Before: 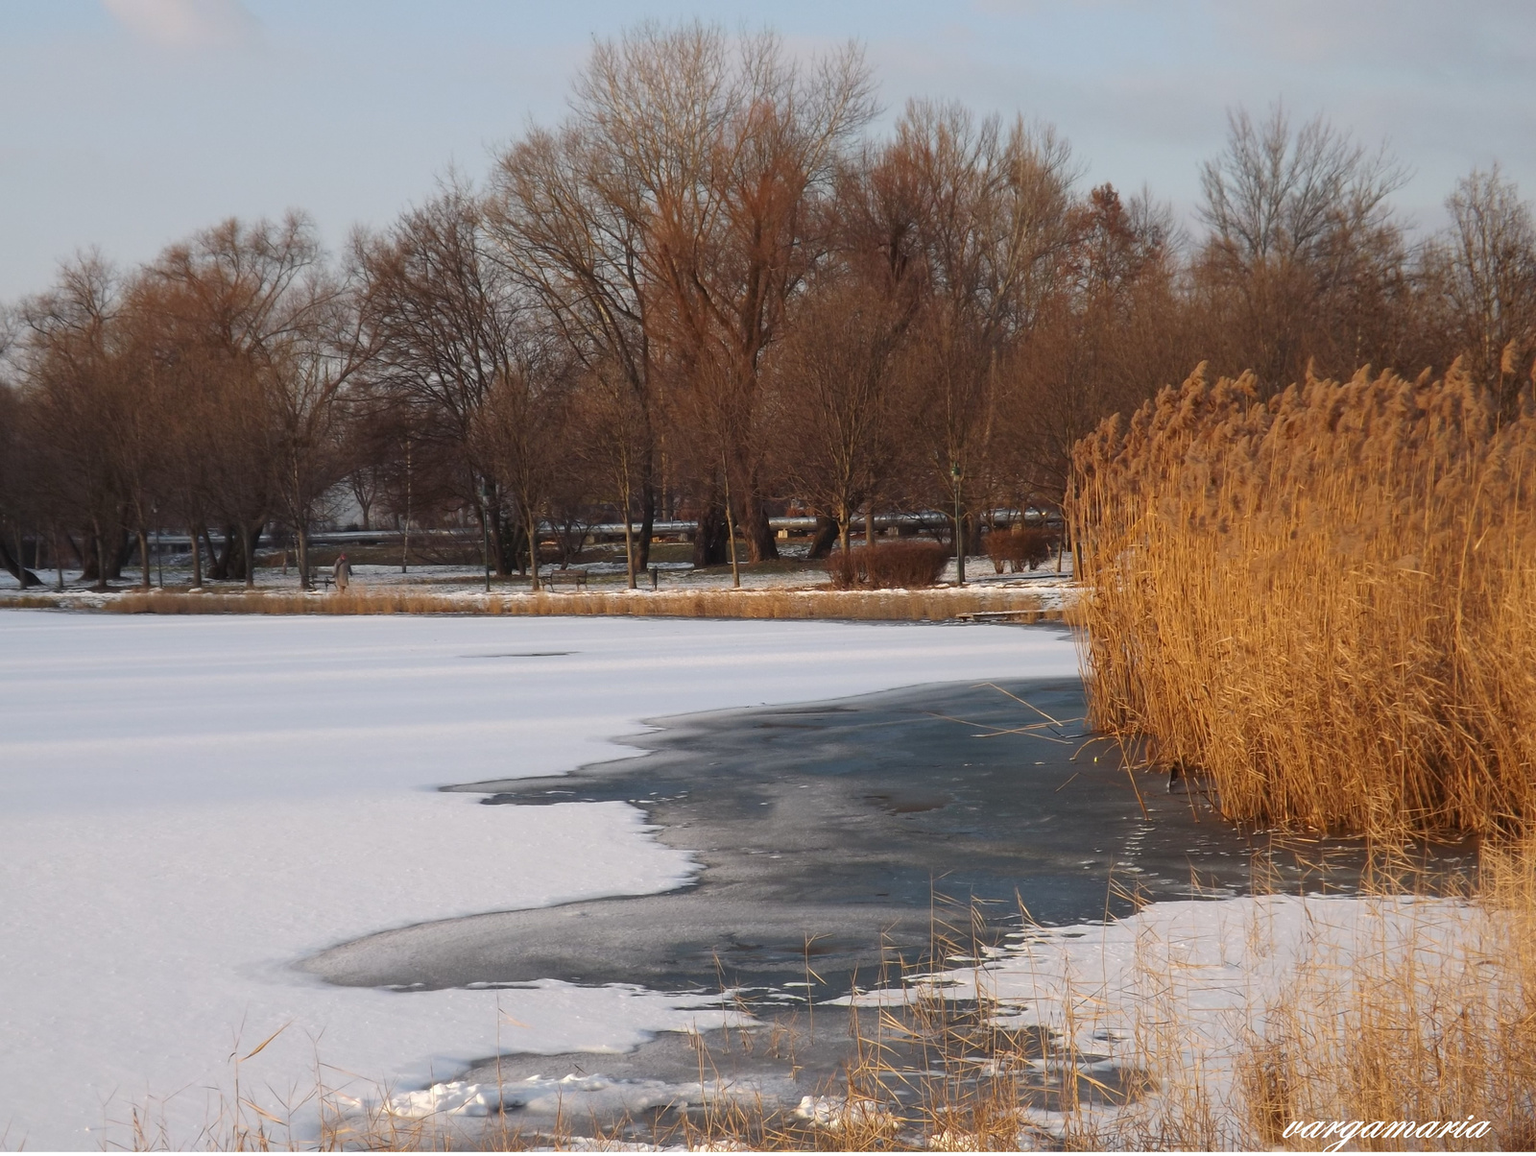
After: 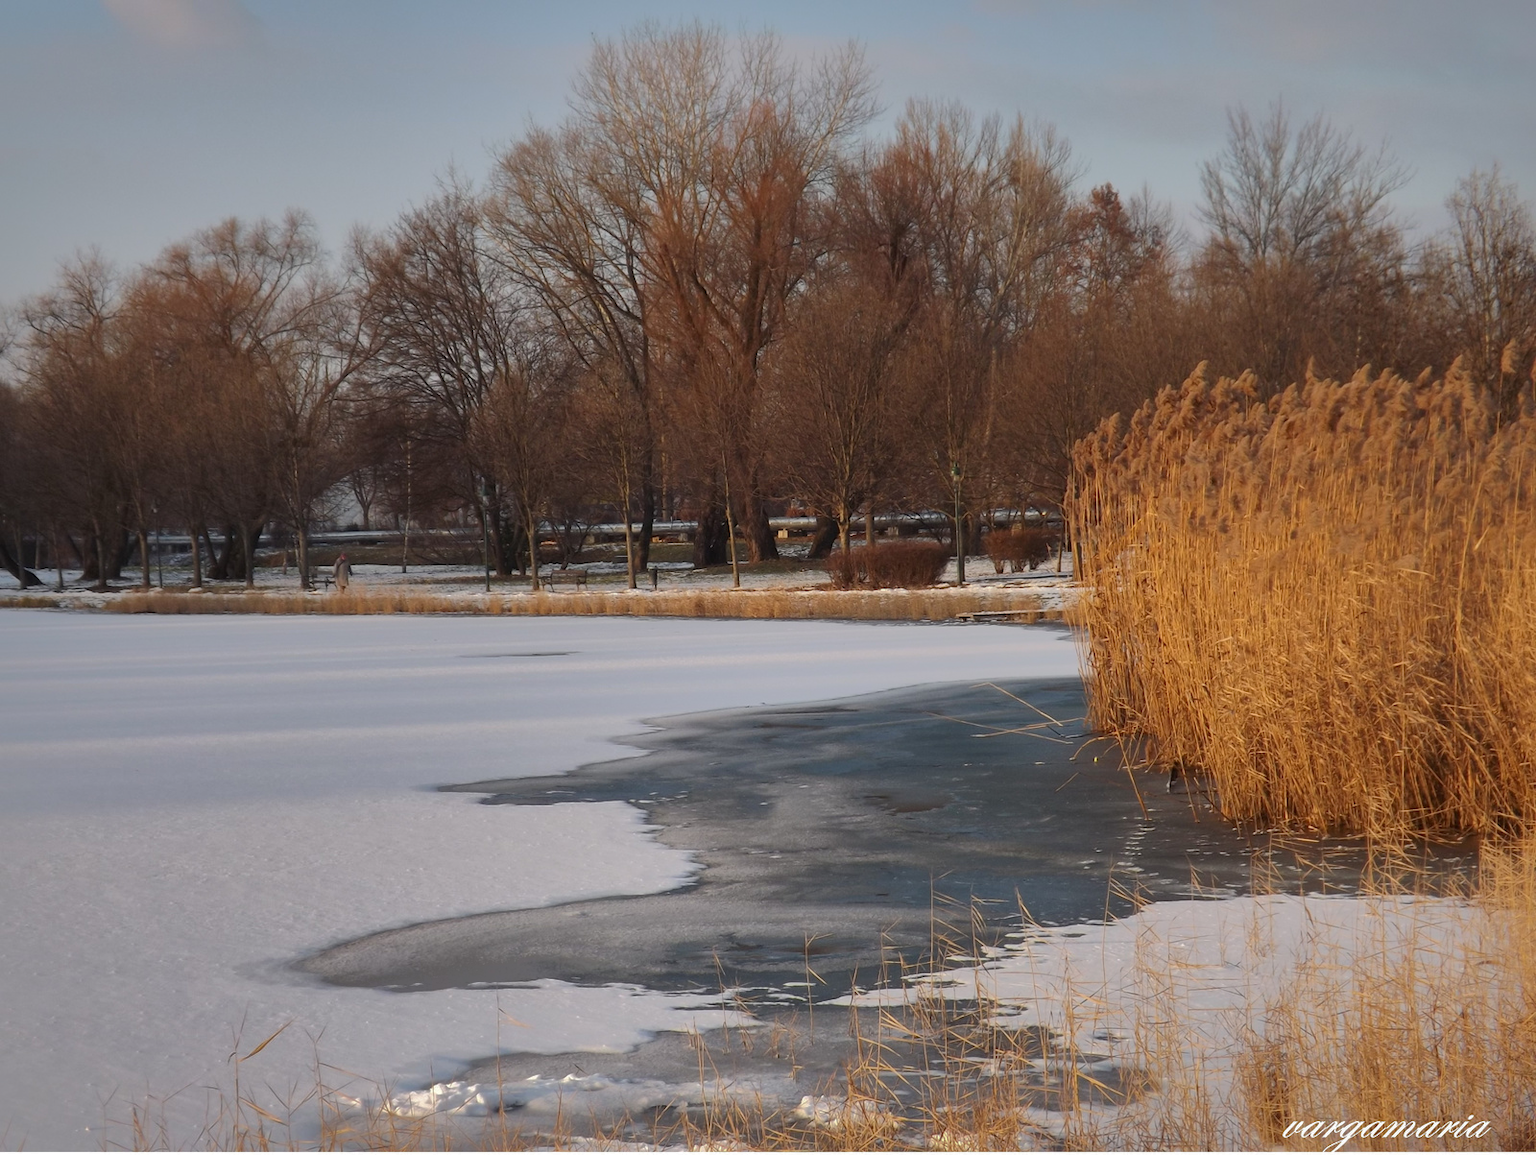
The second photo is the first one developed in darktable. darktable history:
shadows and highlights: shadows -19.52, highlights -73.24
